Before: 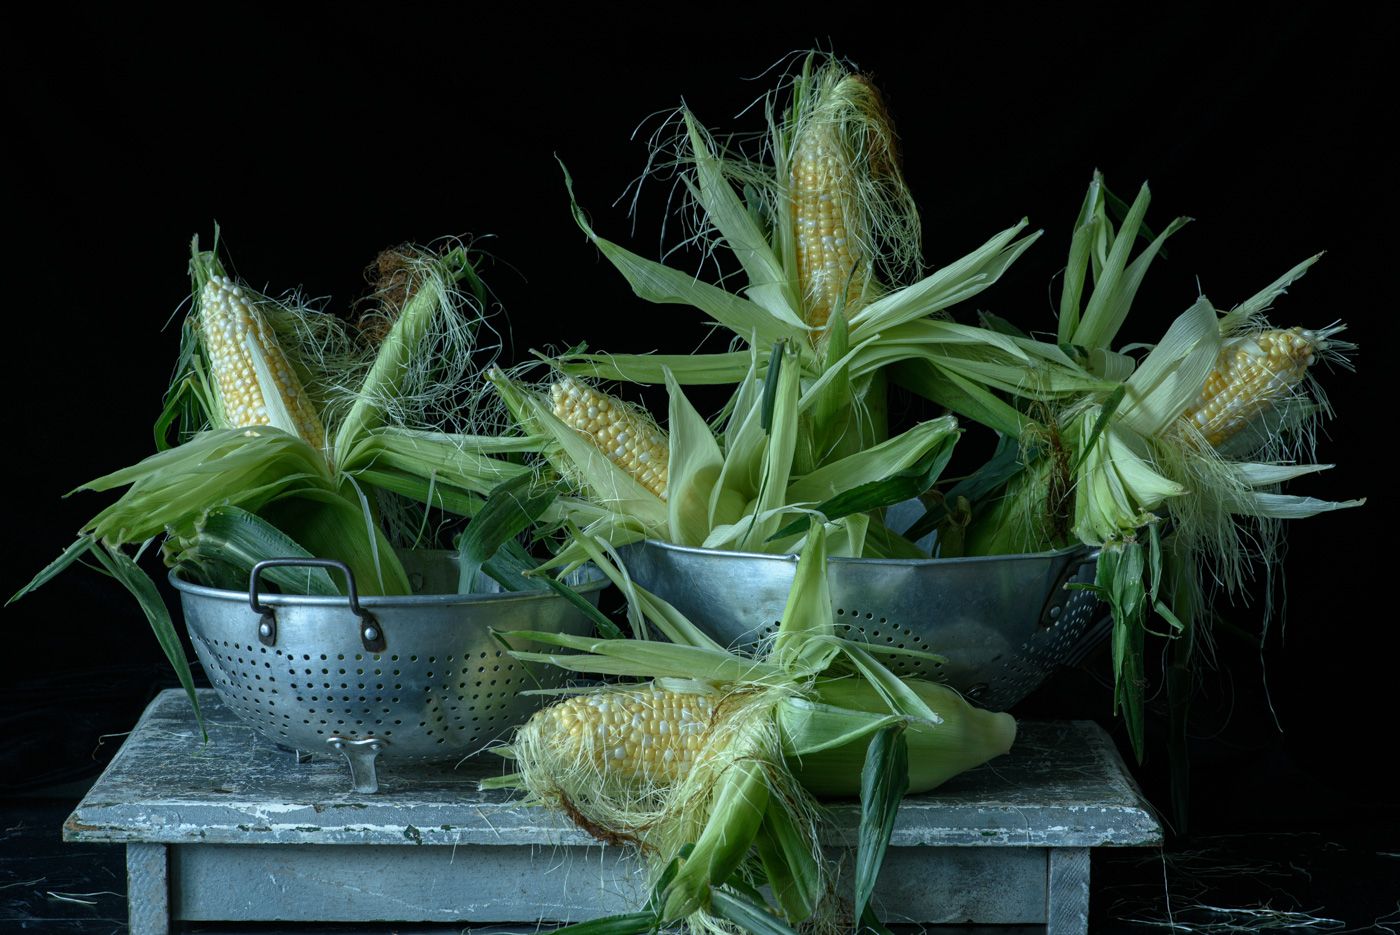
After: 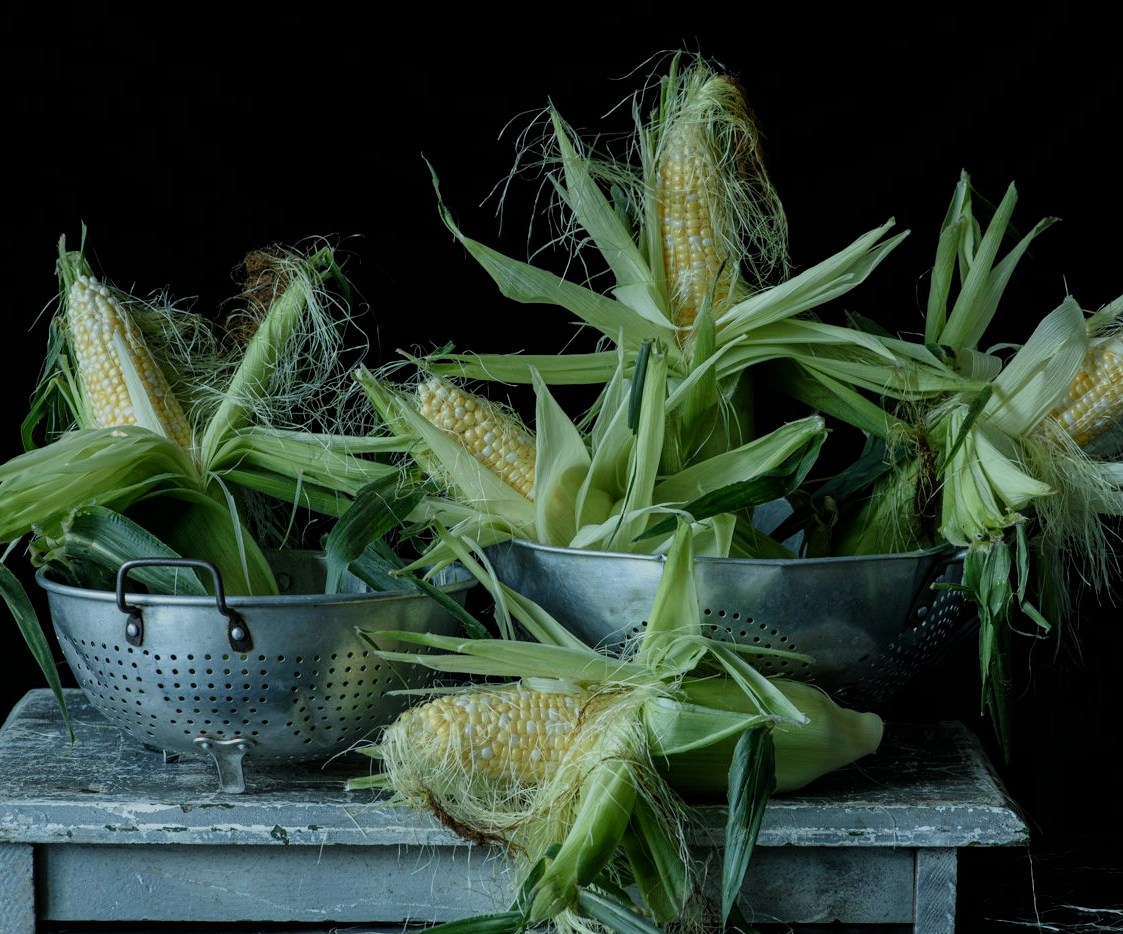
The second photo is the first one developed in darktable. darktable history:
crop and rotate: left 9.536%, right 10.178%
color calibration: x 0.339, y 0.354, temperature 5201.9 K
filmic rgb: black relative exposure -7.65 EV, white relative exposure 4.56 EV, hardness 3.61
